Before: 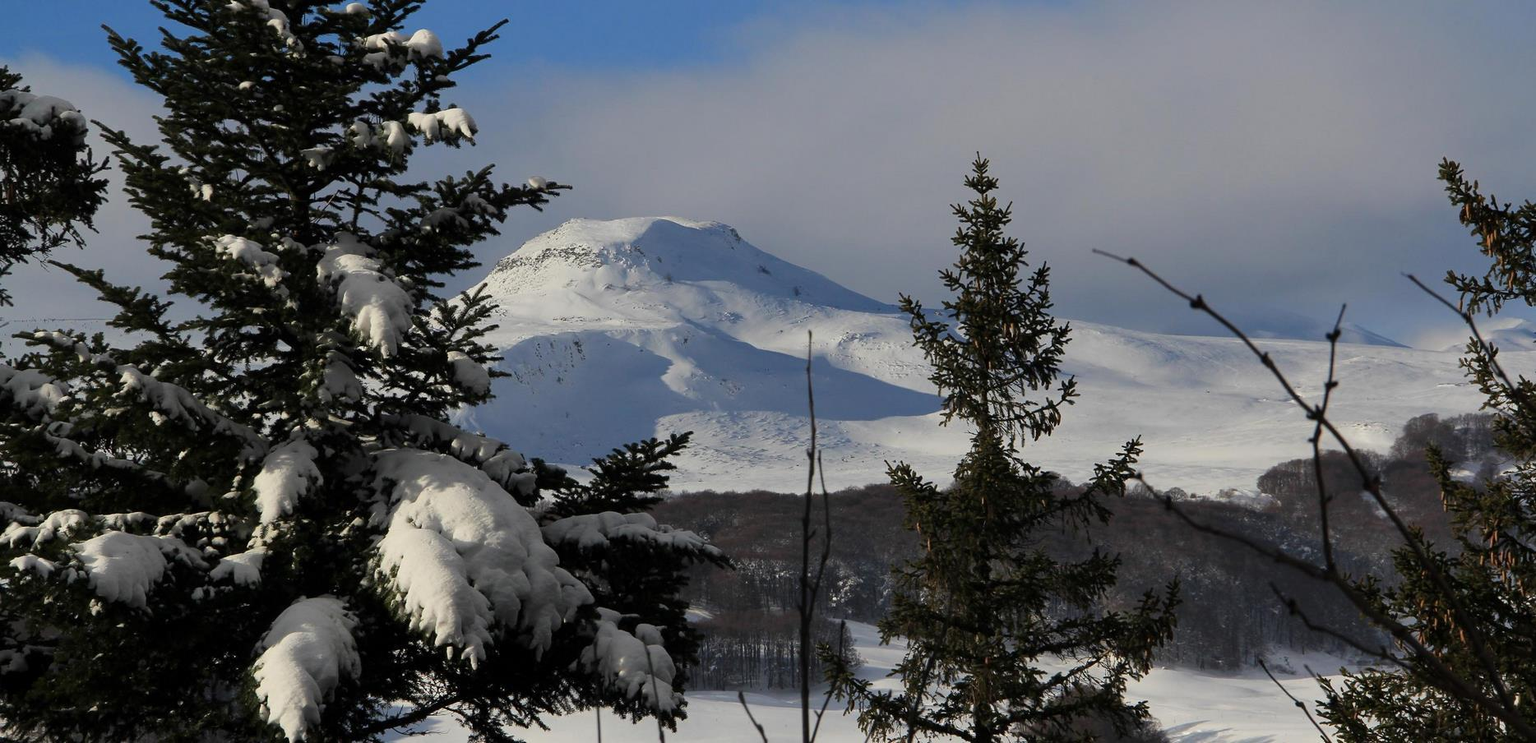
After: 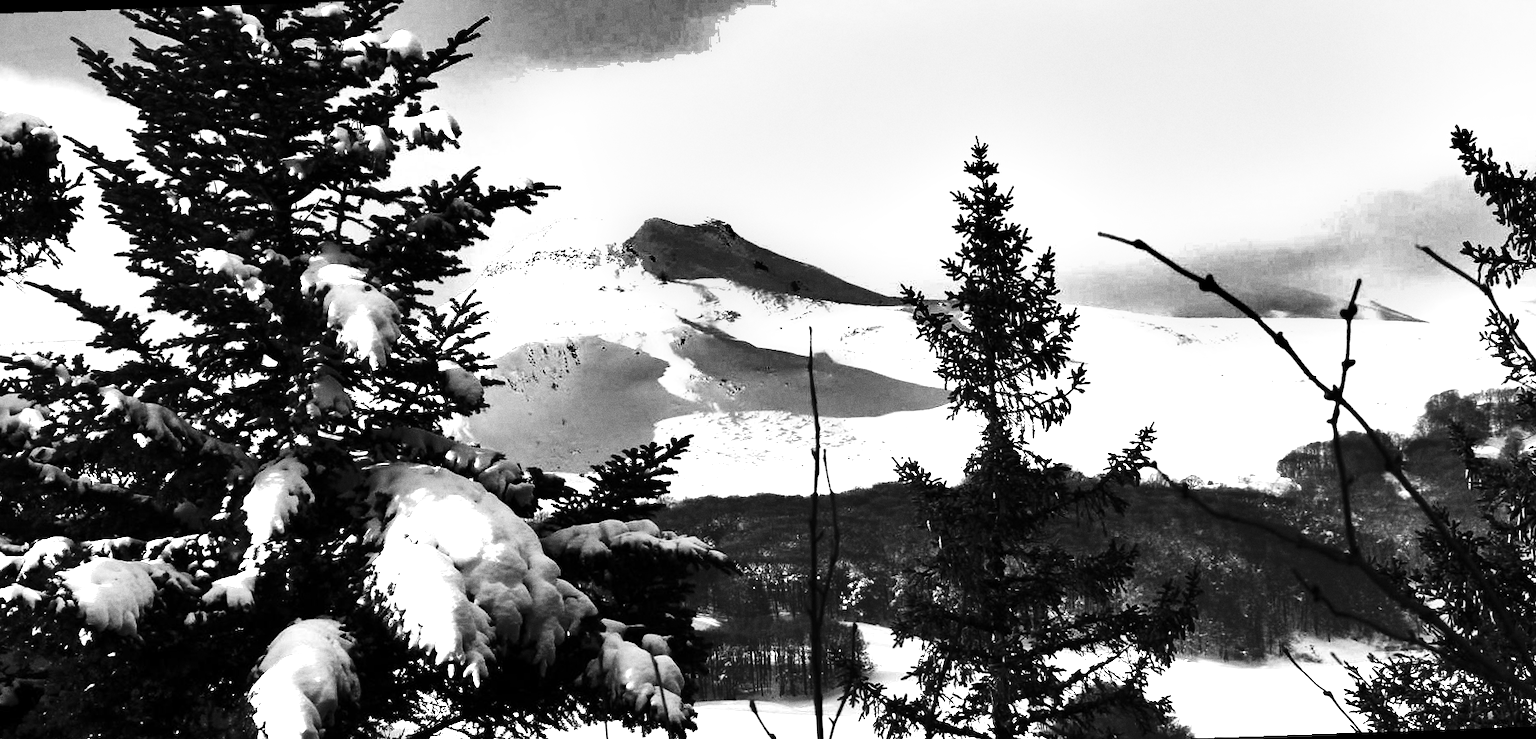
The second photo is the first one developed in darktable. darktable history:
base curve: curves: ch0 [(0, 0) (0.028, 0.03) (0.121, 0.232) (0.46, 0.748) (0.859, 0.968) (1, 1)], preserve colors none
grain: coarseness 0.09 ISO
color balance: on, module defaults
shadows and highlights: white point adjustment -3.64, highlights -63.34, highlights color adjustment 42%, soften with gaussian
levels: levels [0, 0.394, 0.787]
rotate and perspective: rotation -2°, crop left 0.022, crop right 0.978, crop top 0.049, crop bottom 0.951
tone curve: curves: ch0 [(0, 0) (0.187, 0.12) (0.384, 0.363) (0.577, 0.681) (0.735, 0.881) (0.864, 0.959) (1, 0.987)]; ch1 [(0, 0) (0.402, 0.36) (0.476, 0.466) (0.501, 0.501) (0.518, 0.514) (0.564, 0.614) (0.614, 0.664) (0.741, 0.829) (1, 1)]; ch2 [(0, 0) (0.429, 0.387) (0.483, 0.481) (0.503, 0.501) (0.522, 0.533) (0.564, 0.605) (0.615, 0.697) (0.702, 0.774) (1, 0.895)], color space Lab, independent channels
monochrome: a 0, b 0, size 0.5, highlights 0.57
